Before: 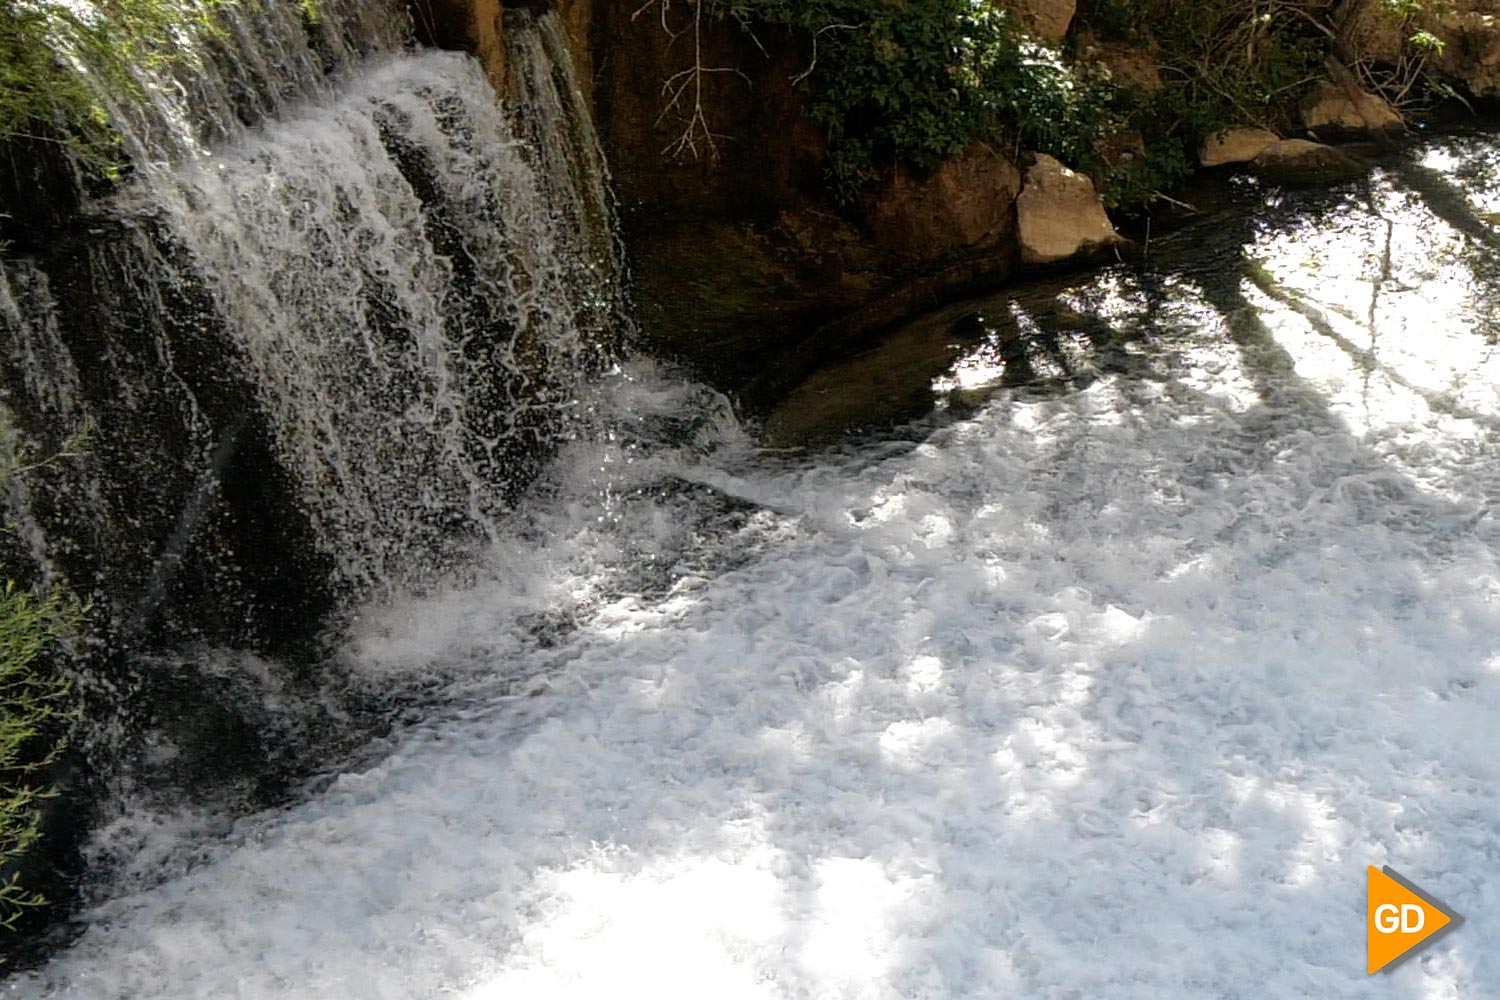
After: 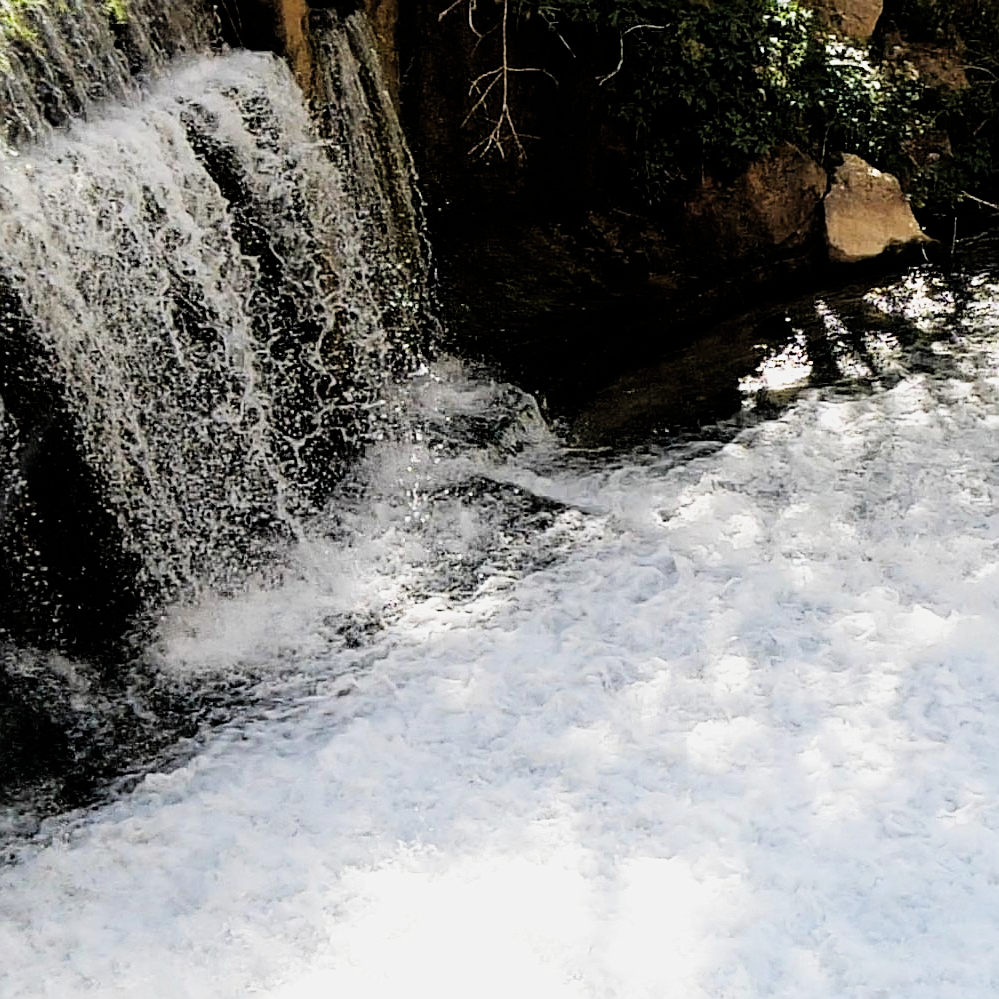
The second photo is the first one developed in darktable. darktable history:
sharpen: on, module defaults
filmic rgb: black relative exposure -7.5 EV, white relative exposure 5 EV, hardness 3.32, contrast 1.3, color science v4 (2020)
crop and rotate: left 12.91%, right 20.49%
exposure: black level correction 0, exposure 0.694 EV, compensate highlight preservation false
